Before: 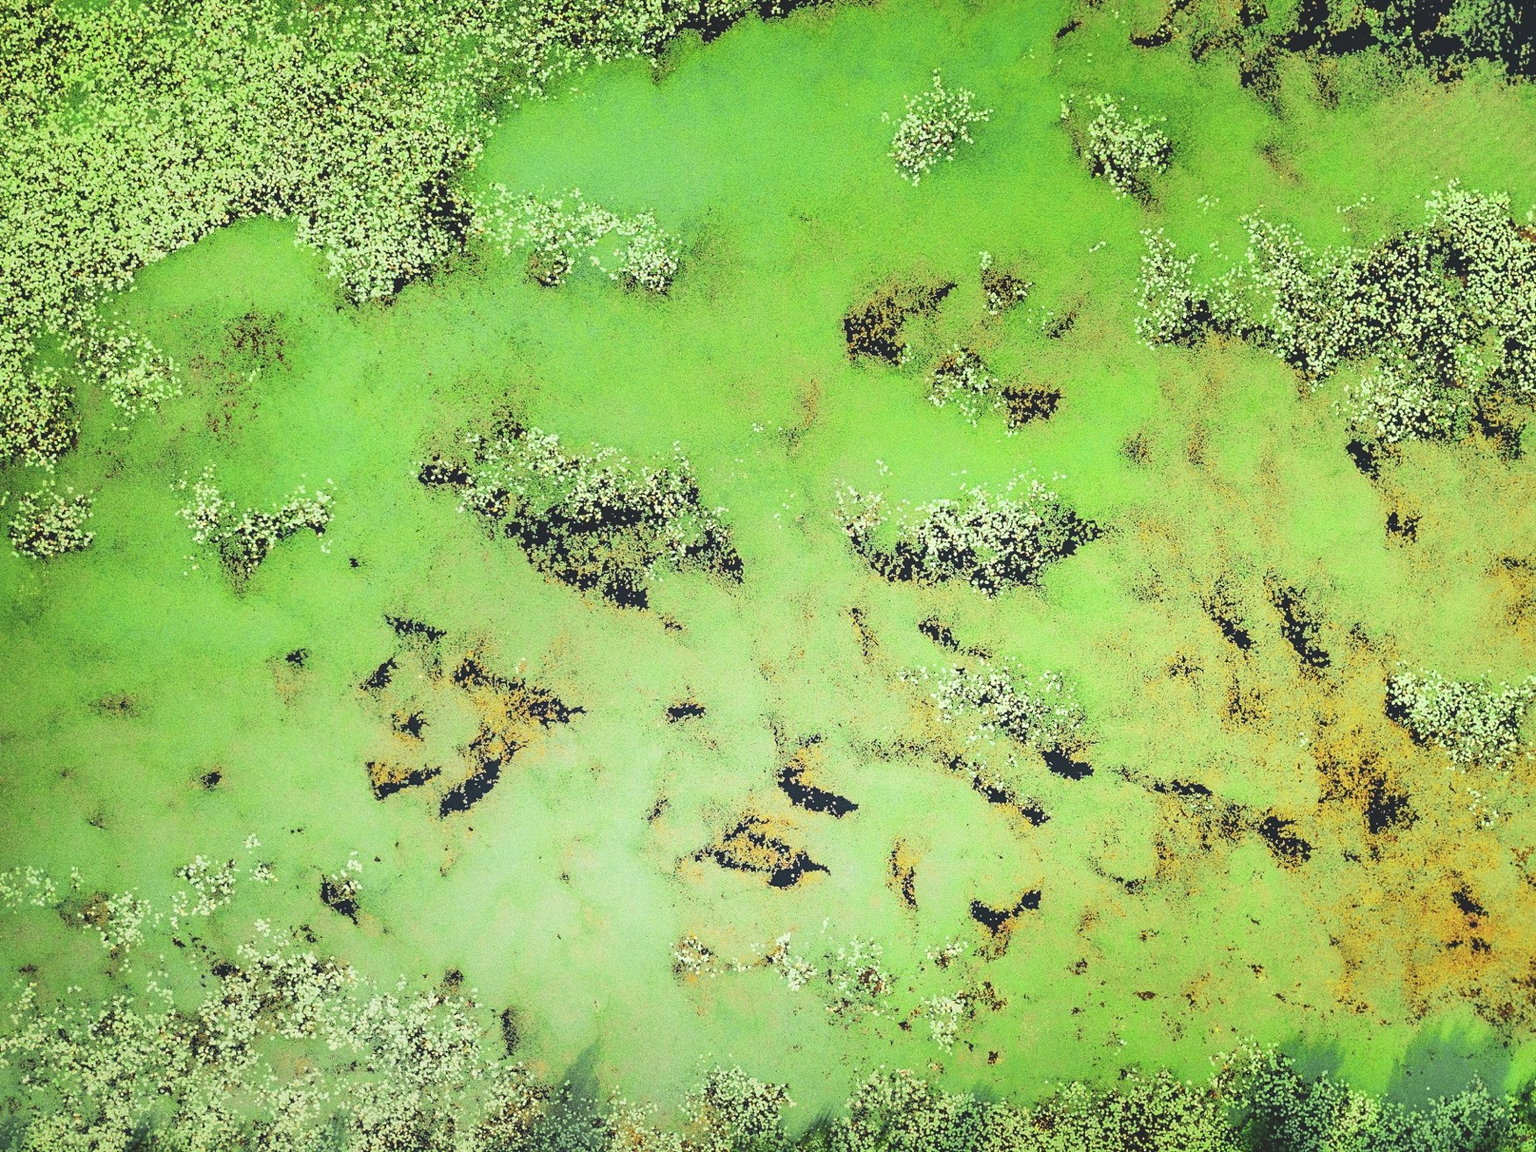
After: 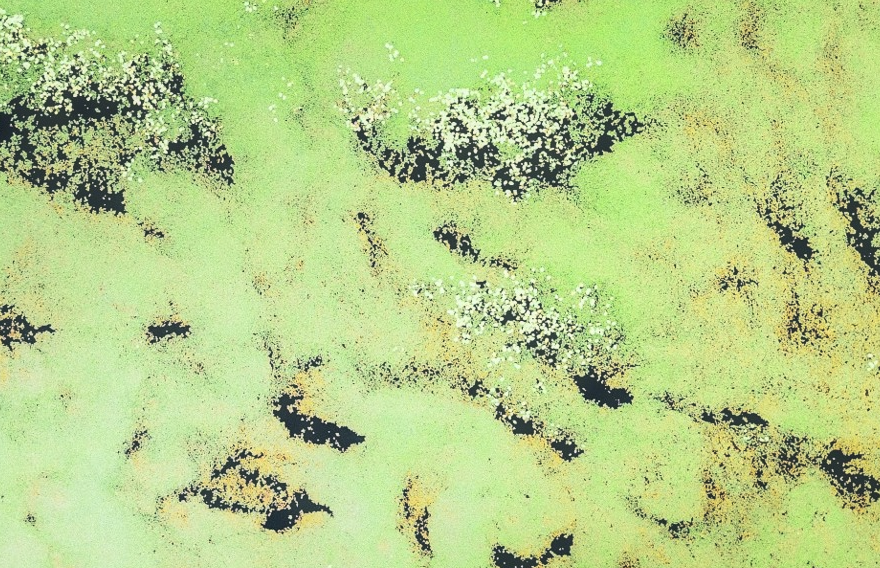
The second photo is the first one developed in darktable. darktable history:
contrast brightness saturation: contrast 0.18, saturation 0.3
local contrast: highlights 61%, shadows 106%, detail 107%, midtone range 0.529
color correction: saturation 0.57
crop: left 35.03%, top 36.625%, right 14.663%, bottom 20.057%
color balance rgb: shadows lift › hue 87.51°, highlights gain › chroma 0.68%, highlights gain › hue 55.1°, global offset › chroma 0.13%, global offset › hue 253.66°, linear chroma grading › global chroma 0.5%, perceptual saturation grading › global saturation 16.38%
haze removal: strength -0.05
white balance: red 0.986, blue 1.01
